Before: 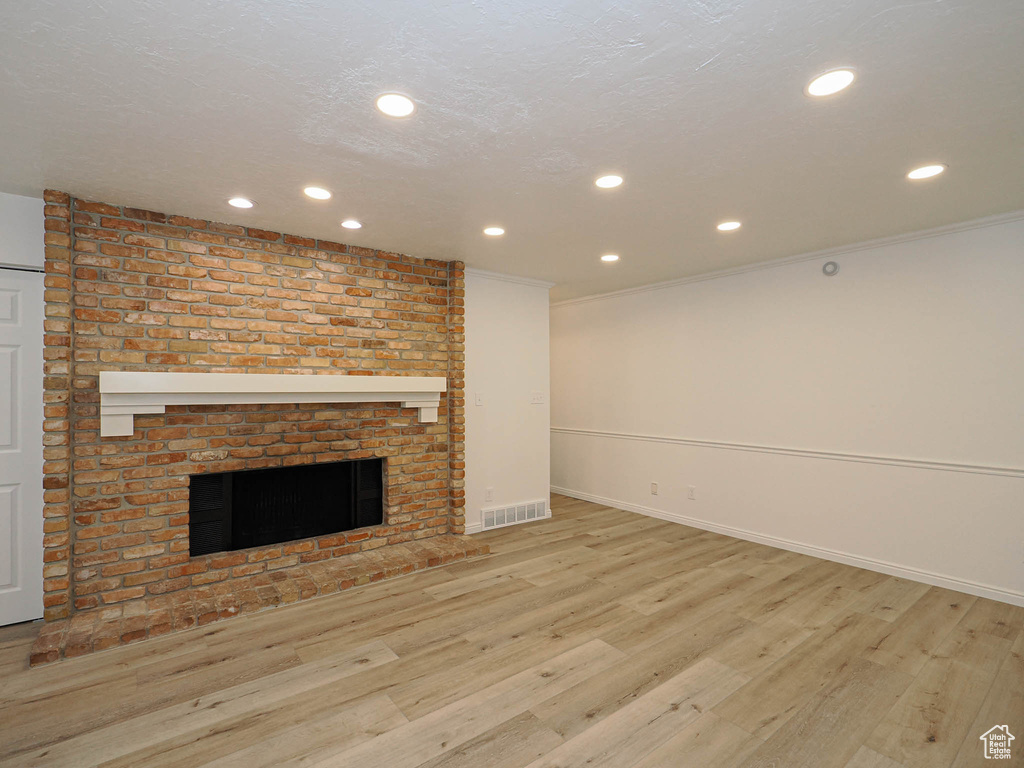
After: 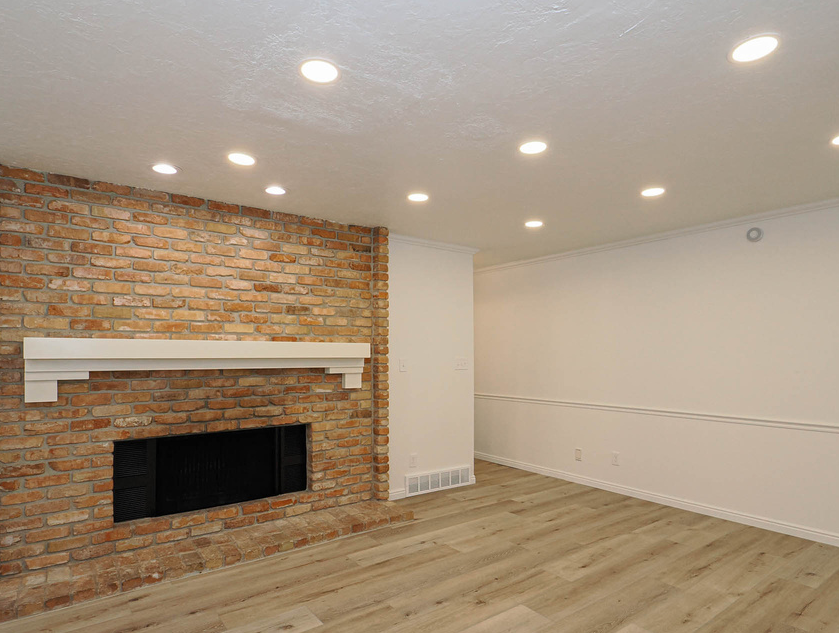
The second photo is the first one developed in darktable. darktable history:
crop and rotate: left 7.452%, top 4.454%, right 10.598%, bottom 13.121%
